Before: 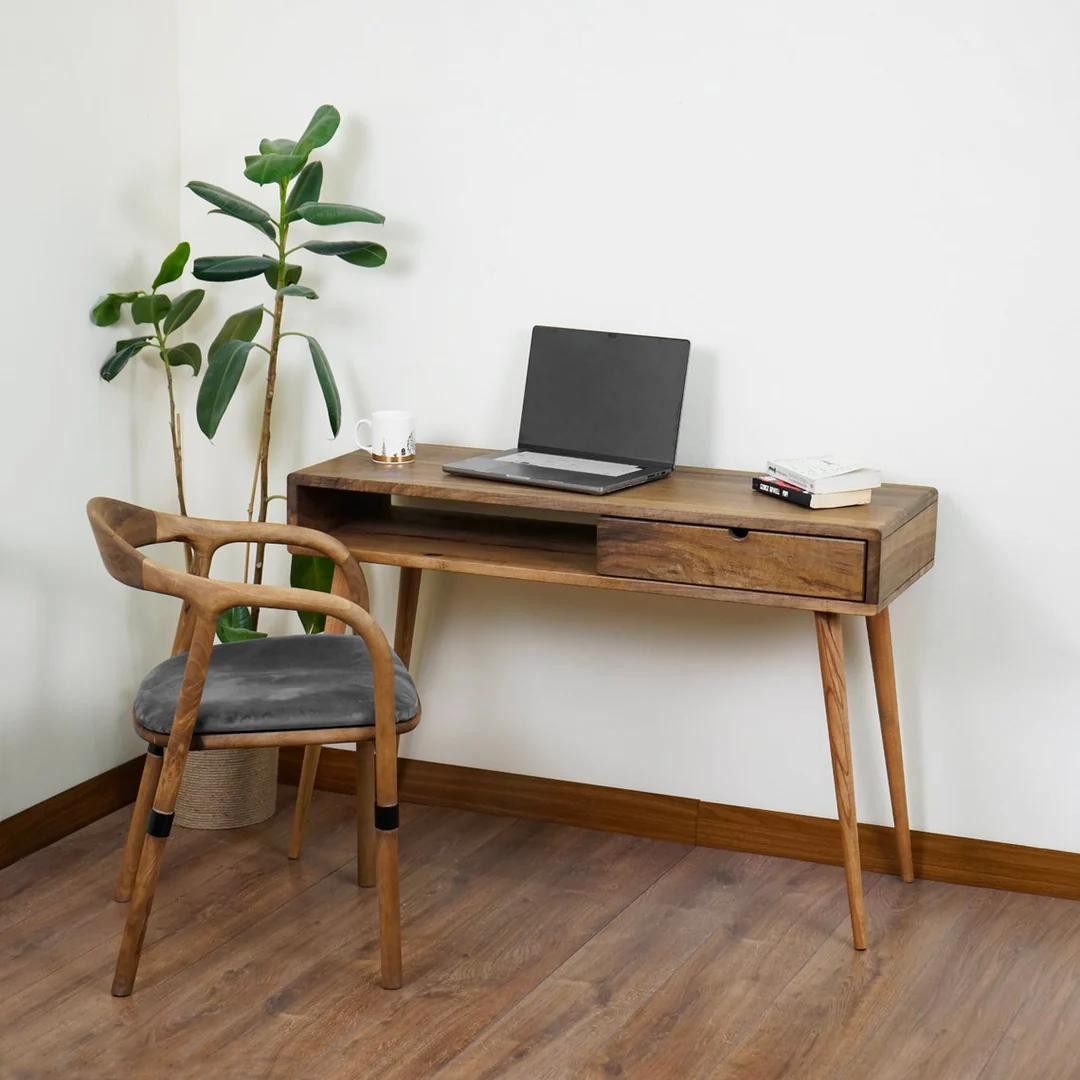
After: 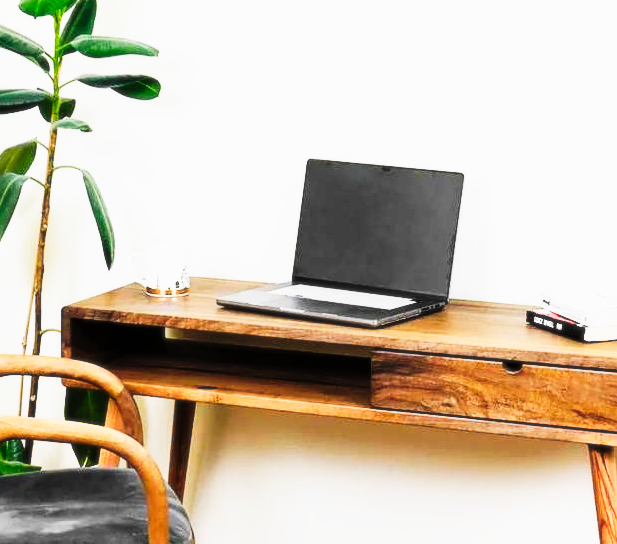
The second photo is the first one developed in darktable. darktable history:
filmic rgb: black relative exposure -7.65 EV, white relative exposure 4.56 EV, hardness 3.61
exposure: black level correction 0, exposure 0.7 EV, compensate exposure bias true, compensate highlight preservation false
sharpen: amount 0.2
crop: left 20.932%, top 15.471%, right 21.848%, bottom 34.081%
soften: size 10%, saturation 50%, brightness 0.2 EV, mix 10%
tone curve: curves: ch0 [(0, 0) (0.003, 0.002) (0.011, 0.005) (0.025, 0.011) (0.044, 0.017) (0.069, 0.021) (0.1, 0.027) (0.136, 0.035) (0.177, 0.05) (0.224, 0.076) (0.277, 0.126) (0.335, 0.212) (0.399, 0.333) (0.468, 0.473) (0.543, 0.627) (0.623, 0.784) (0.709, 0.9) (0.801, 0.963) (0.898, 0.988) (1, 1)], preserve colors none
